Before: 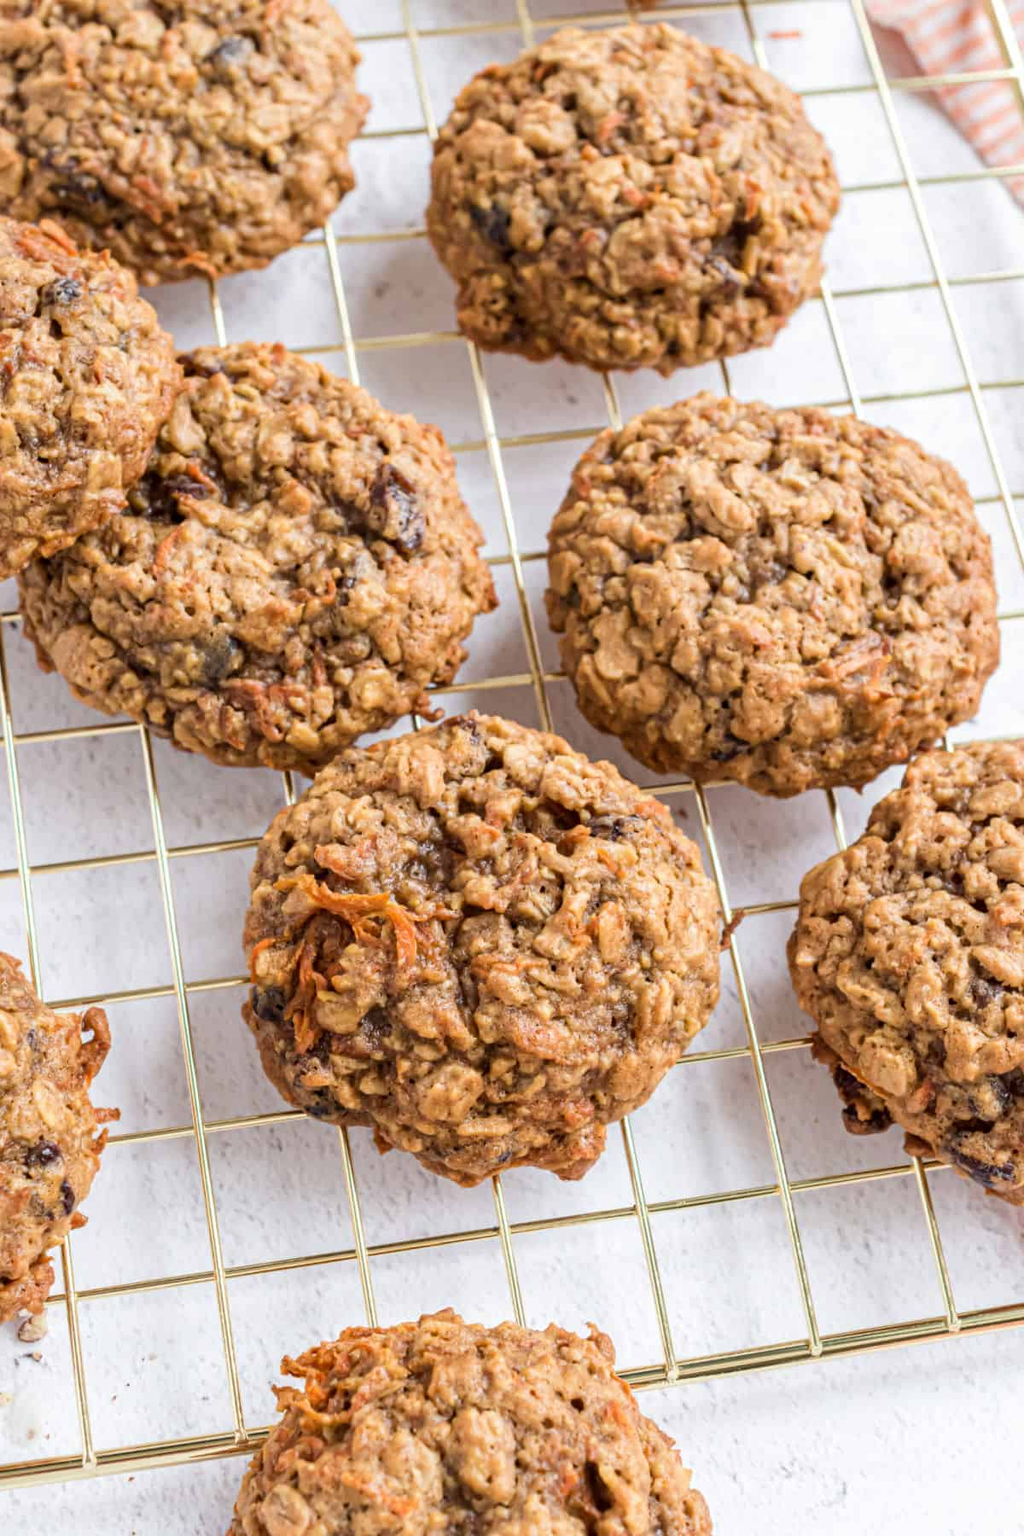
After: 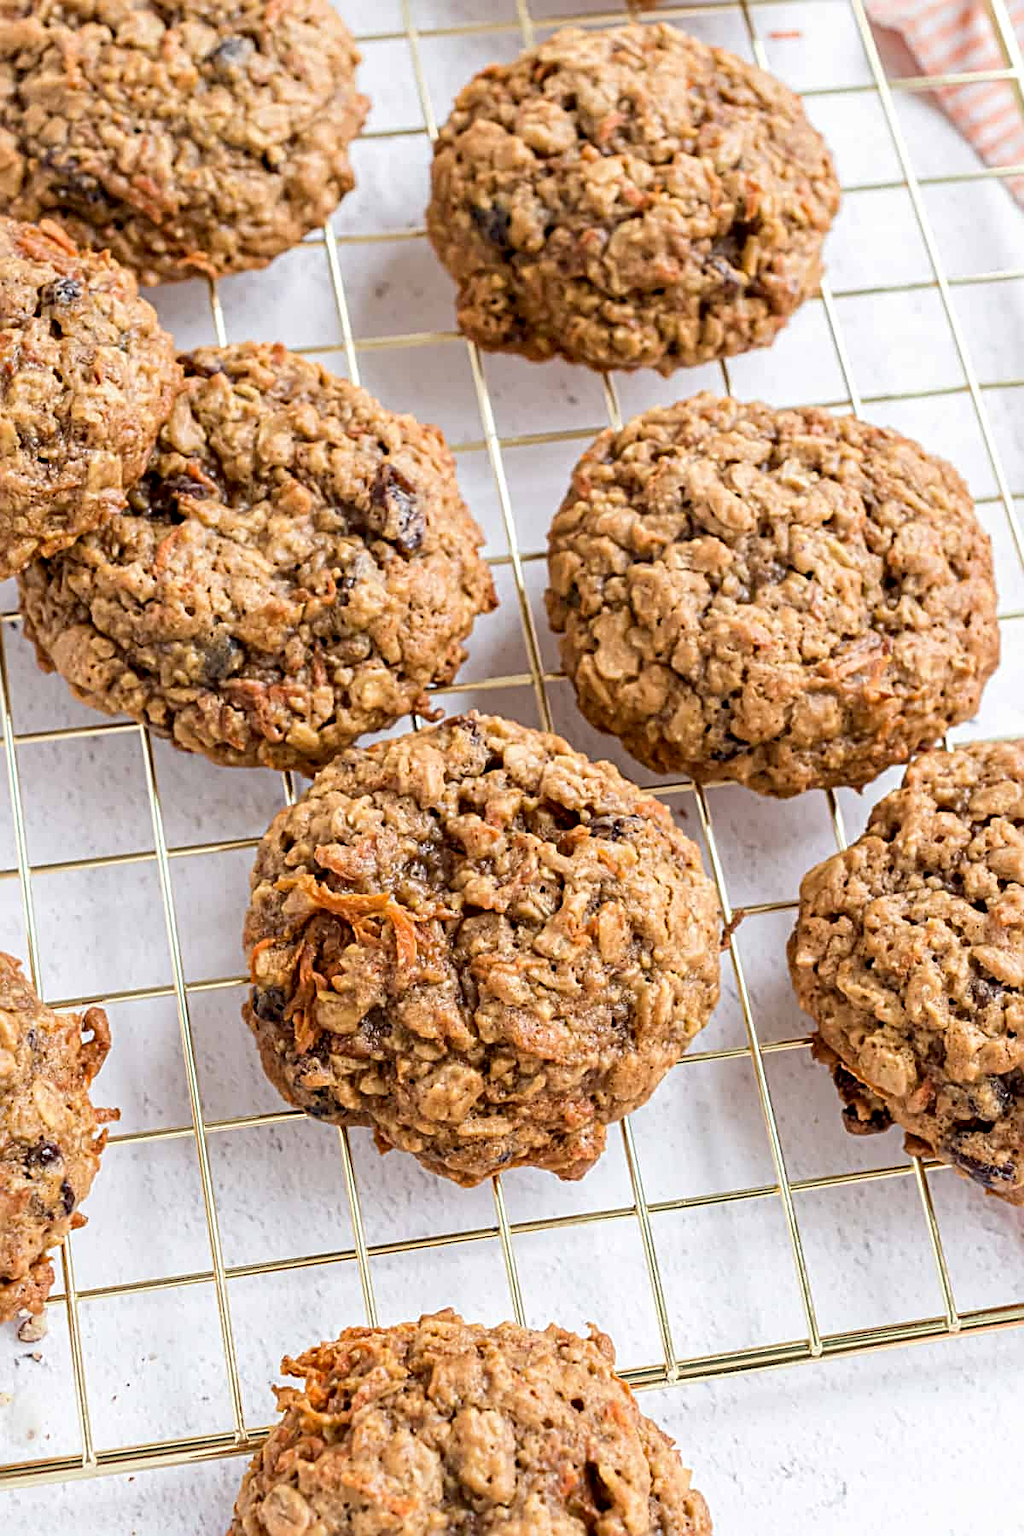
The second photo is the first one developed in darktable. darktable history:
exposure: black level correction 0.005, exposure 0.016 EV, compensate exposure bias true, compensate highlight preservation false
sharpen: radius 2.551, amount 0.638
